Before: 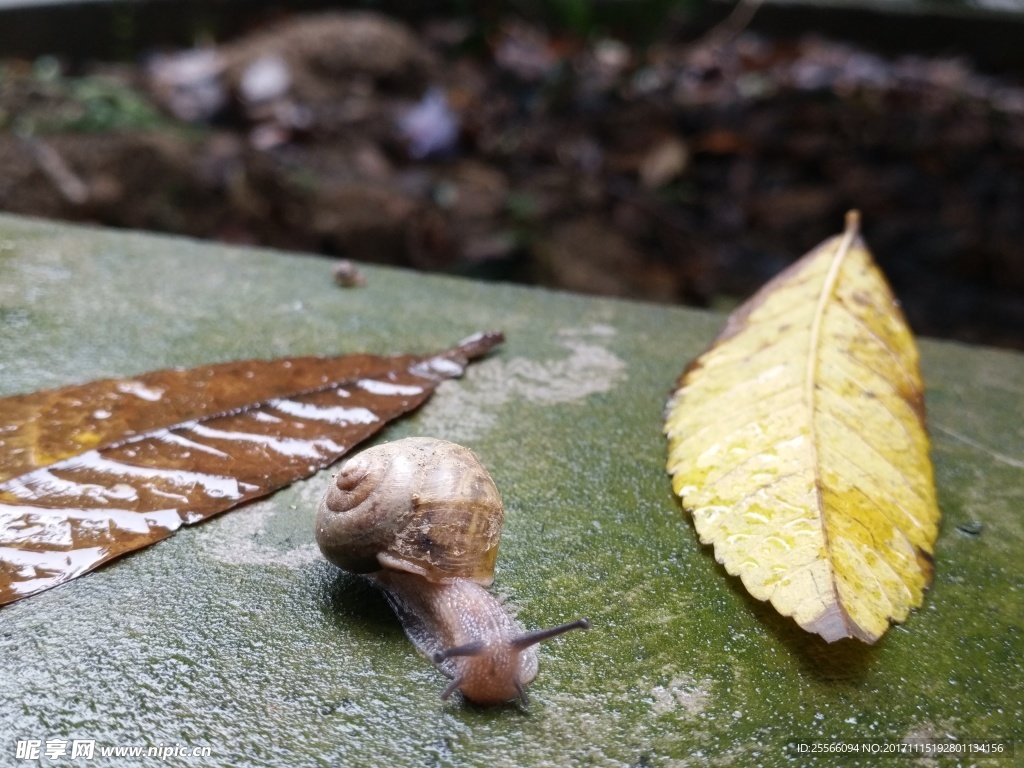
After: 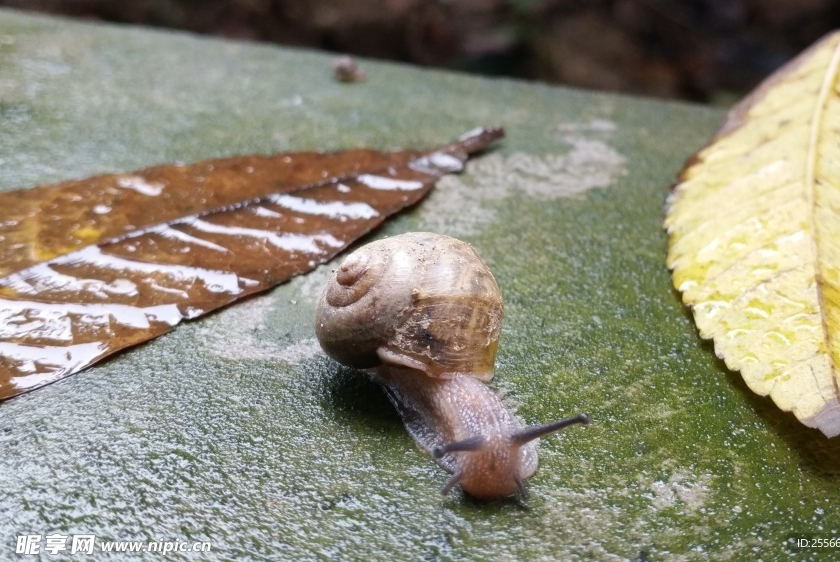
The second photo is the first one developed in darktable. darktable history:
crop: top 26.76%, right 17.949%
